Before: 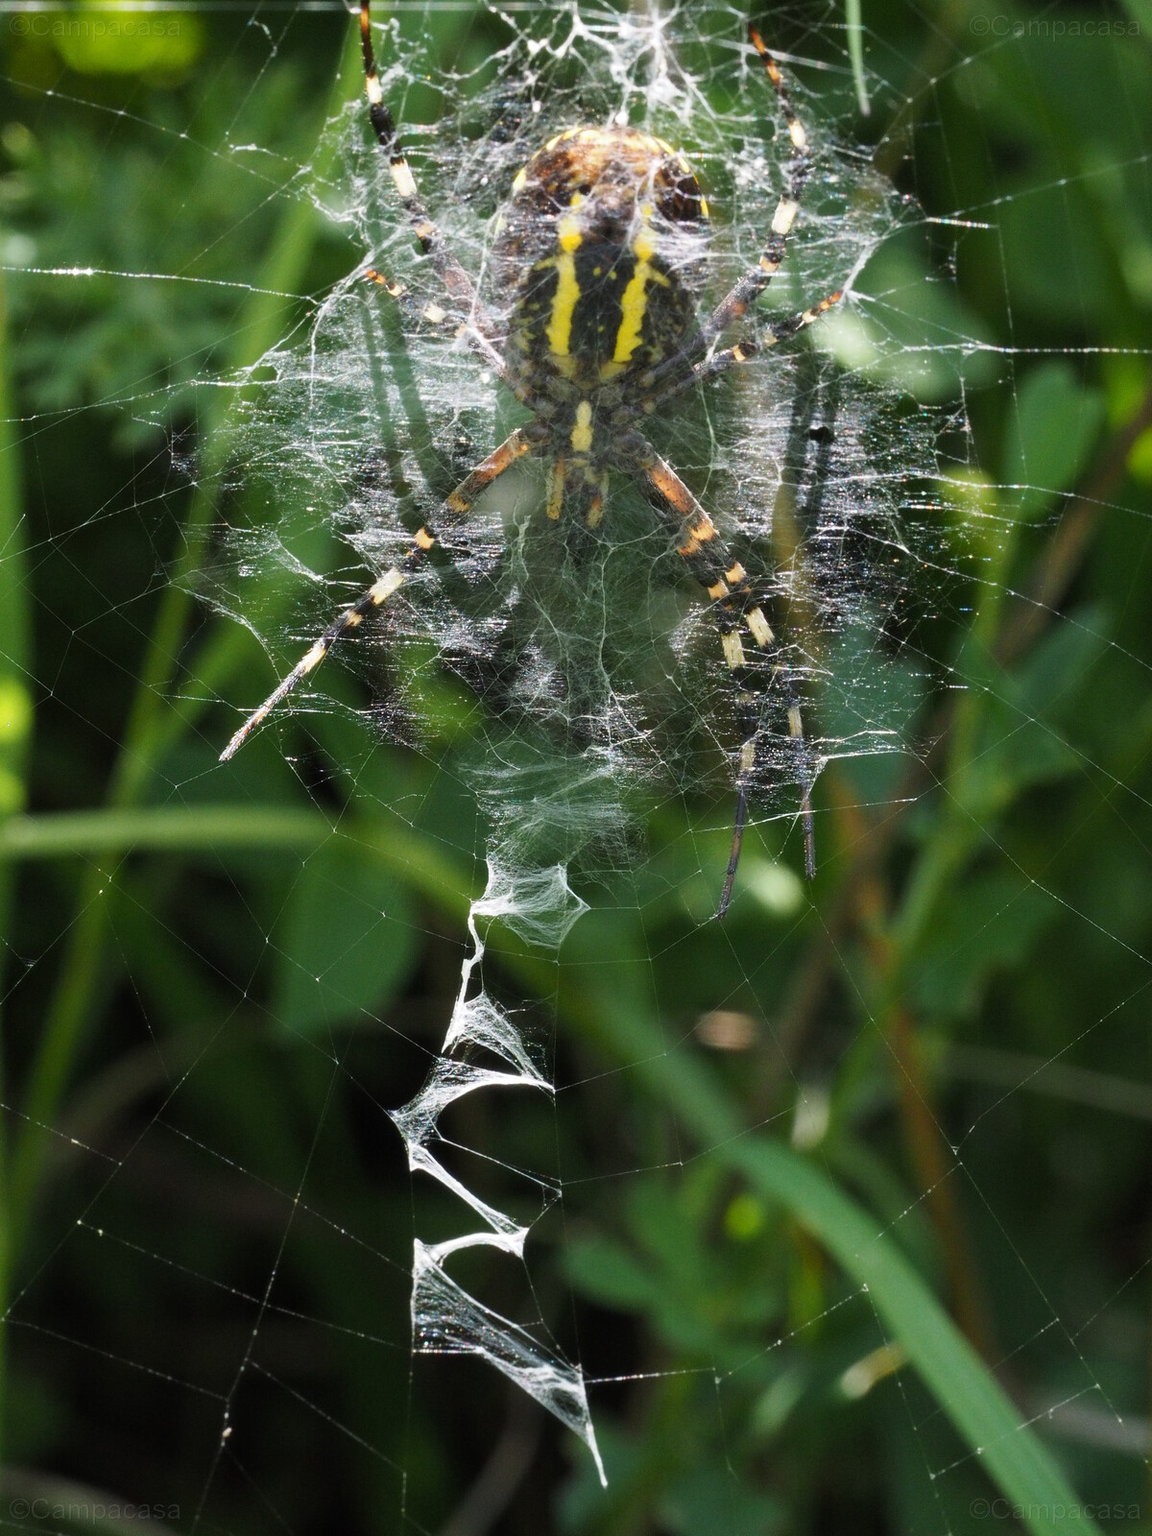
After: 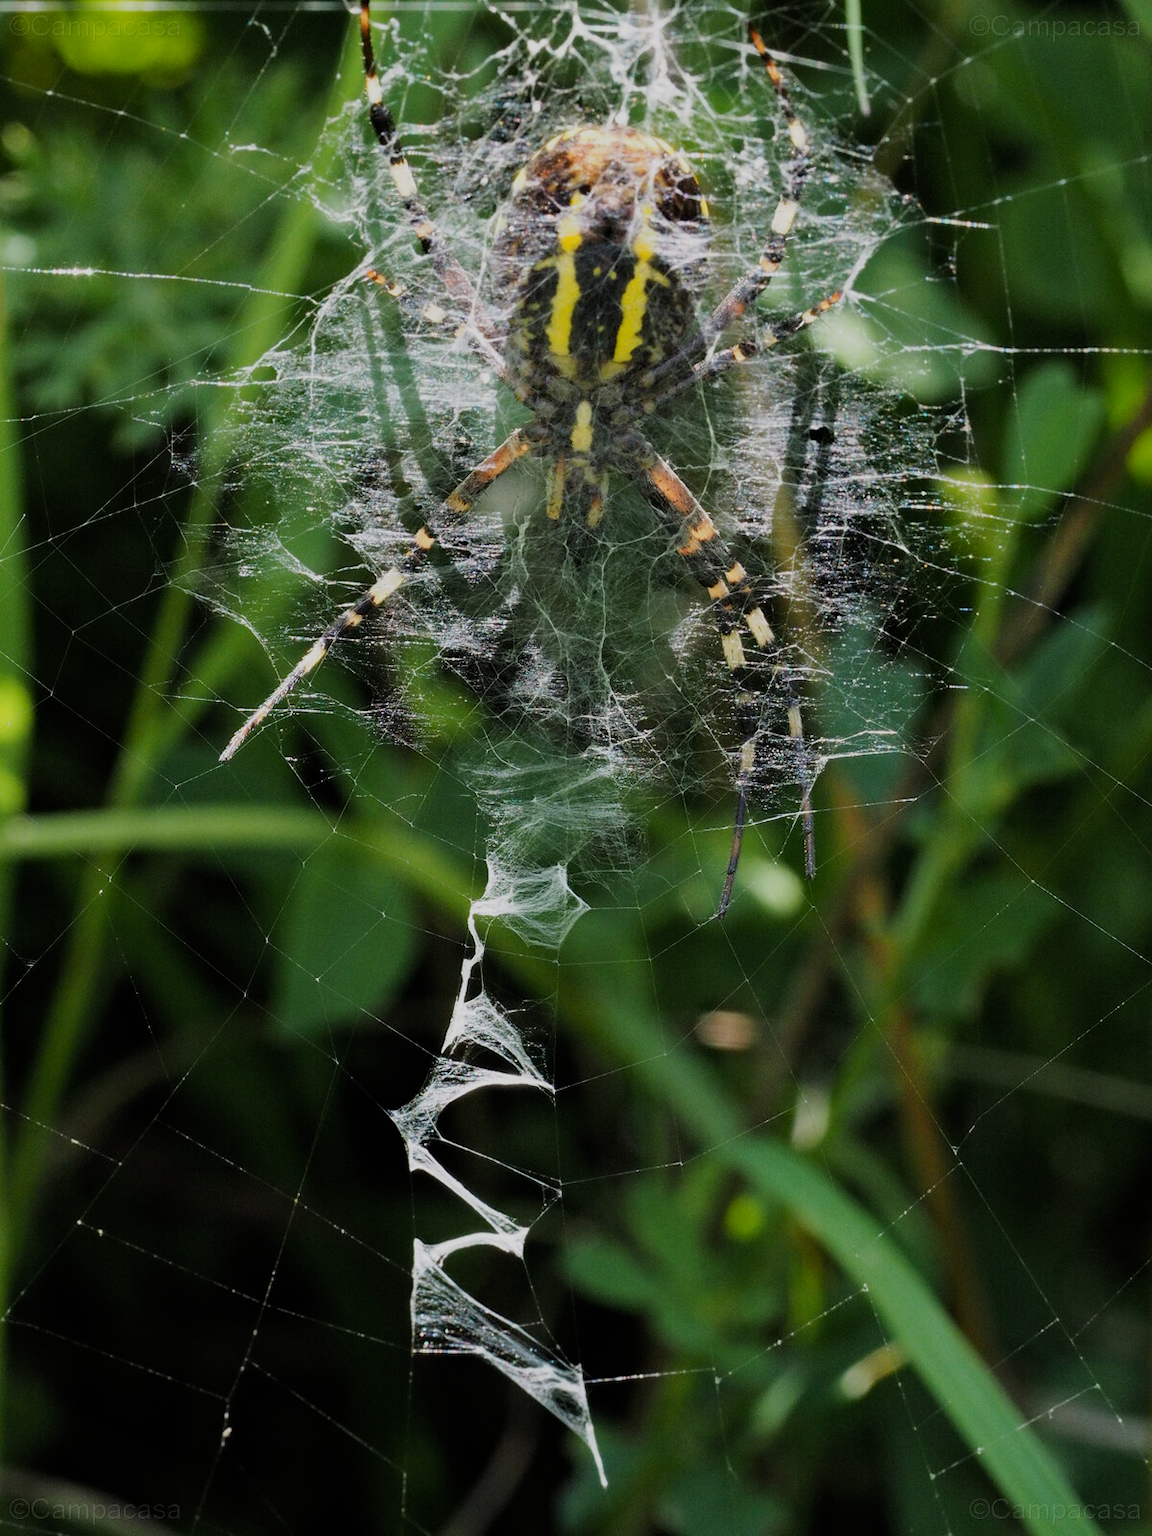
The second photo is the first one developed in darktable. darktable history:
filmic rgb: black relative exposure -8.43 EV, white relative exposure 4.67 EV, hardness 3.81
haze removal: compatibility mode true, adaptive false
